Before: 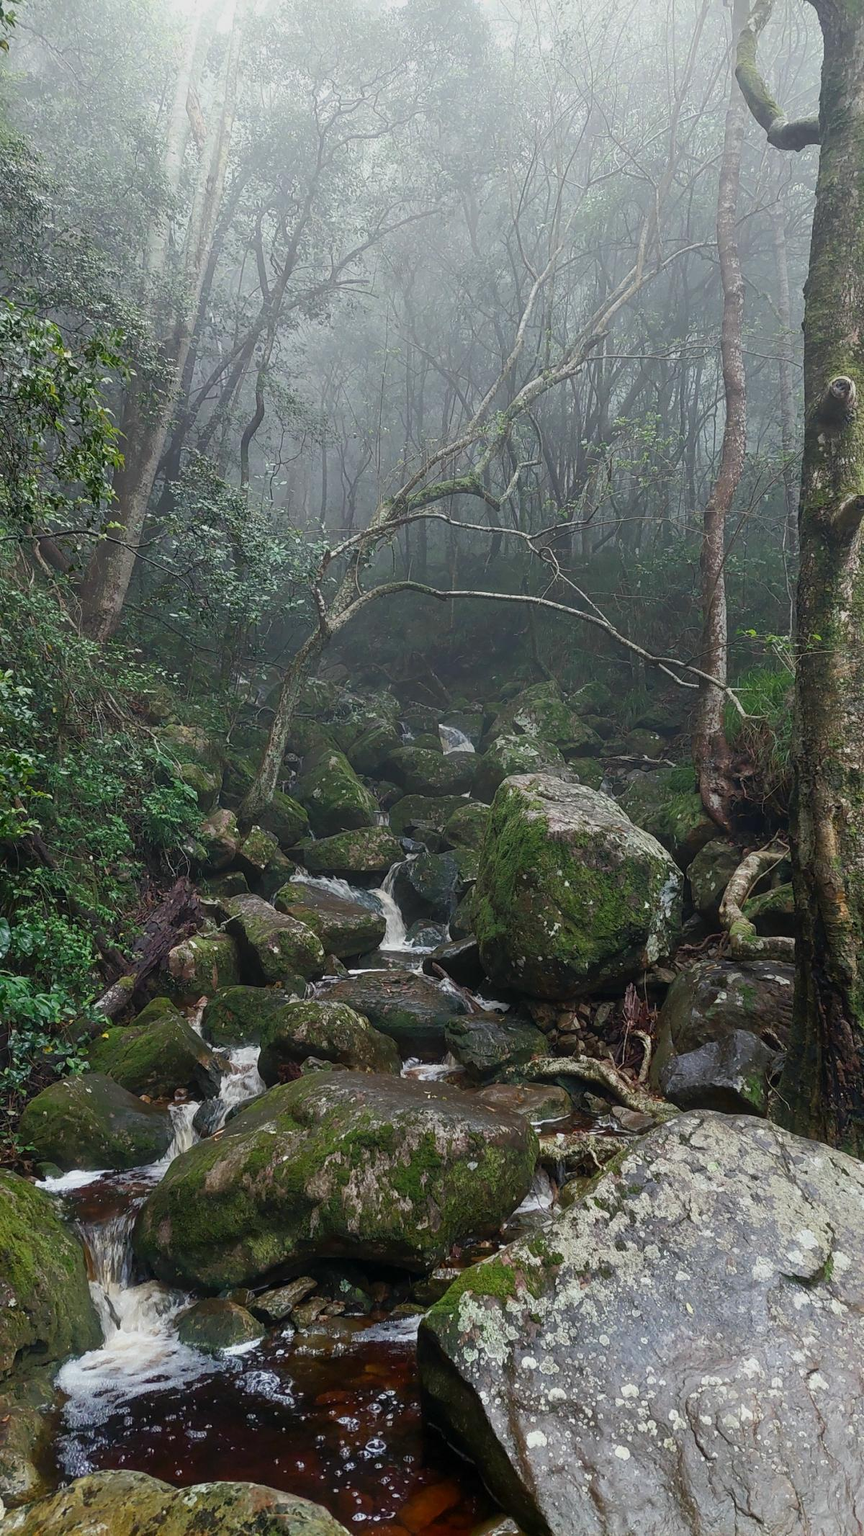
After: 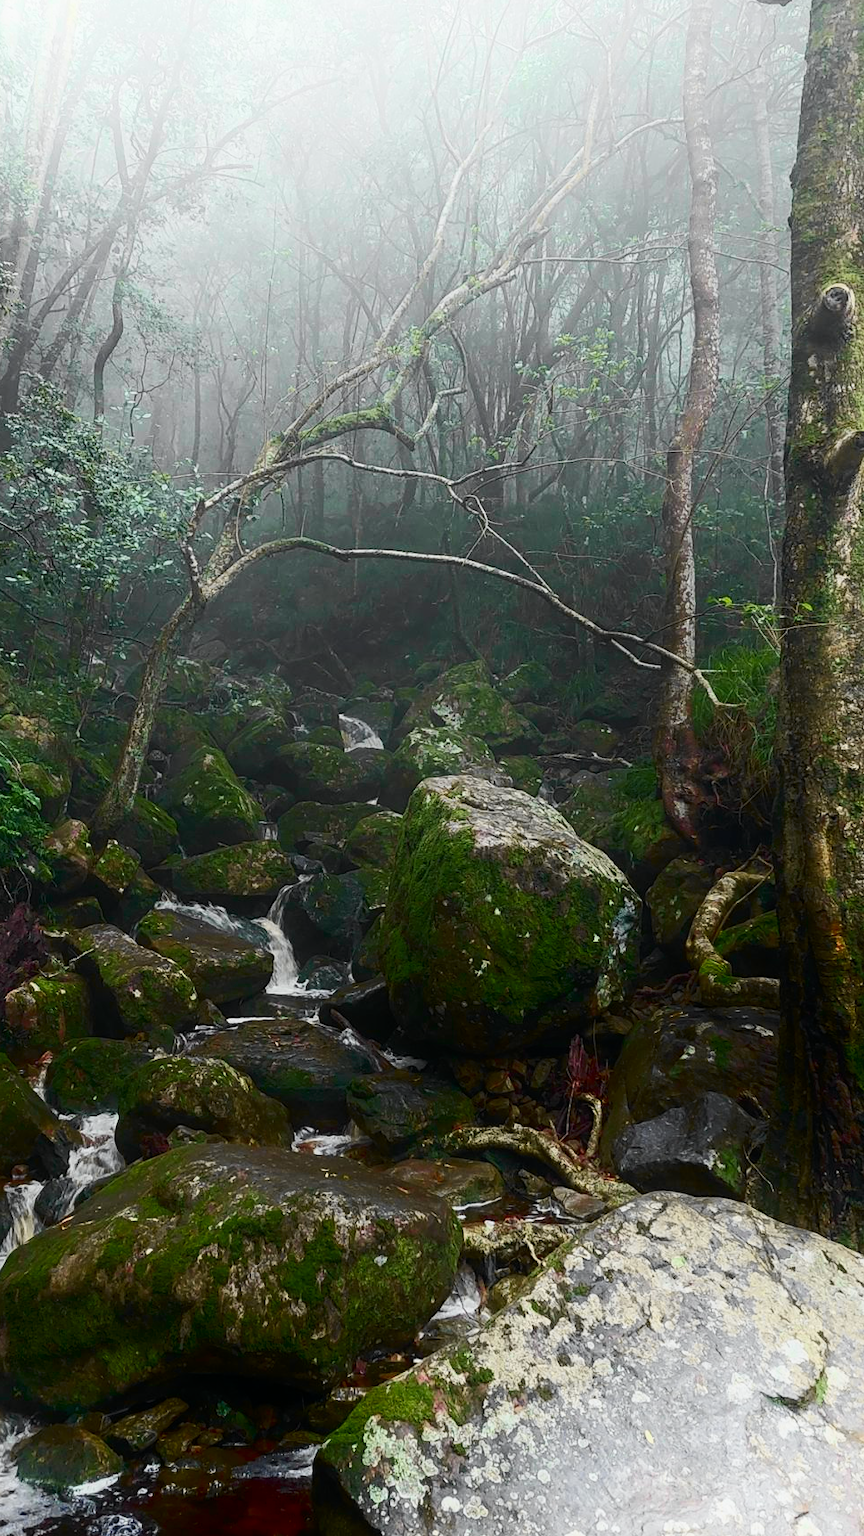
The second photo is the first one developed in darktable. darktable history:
shadows and highlights: shadows -90, highlights 90, soften with gaussian
tone curve: curves: ch0 [(0, 0) (0.131, 0.116) (0.316, 0.345) (0.501, 0.584) (0.629, 0.732) (0.812, 0.888) (1, 0.974)]; ch1 [(0, 0) (0.366, 0.367) (0.475, 0.462) (0.494, 0.496) (0.504, 0.499) (0.553, 0.584) (1, 1)]; ch2 [(0, 0) (0.333, 0.346) (0.375, 0.375) (0.424, 0.43) (0.476, 0.492) (0.502, 0.502) (0.533, 0.556) (0.566, 0.599) (0.614, 0.653) (1, 1)], color space Lab, independent channels, preserve colors none
crop: left 19.159%, top 9.58%, bottom 9.58%
